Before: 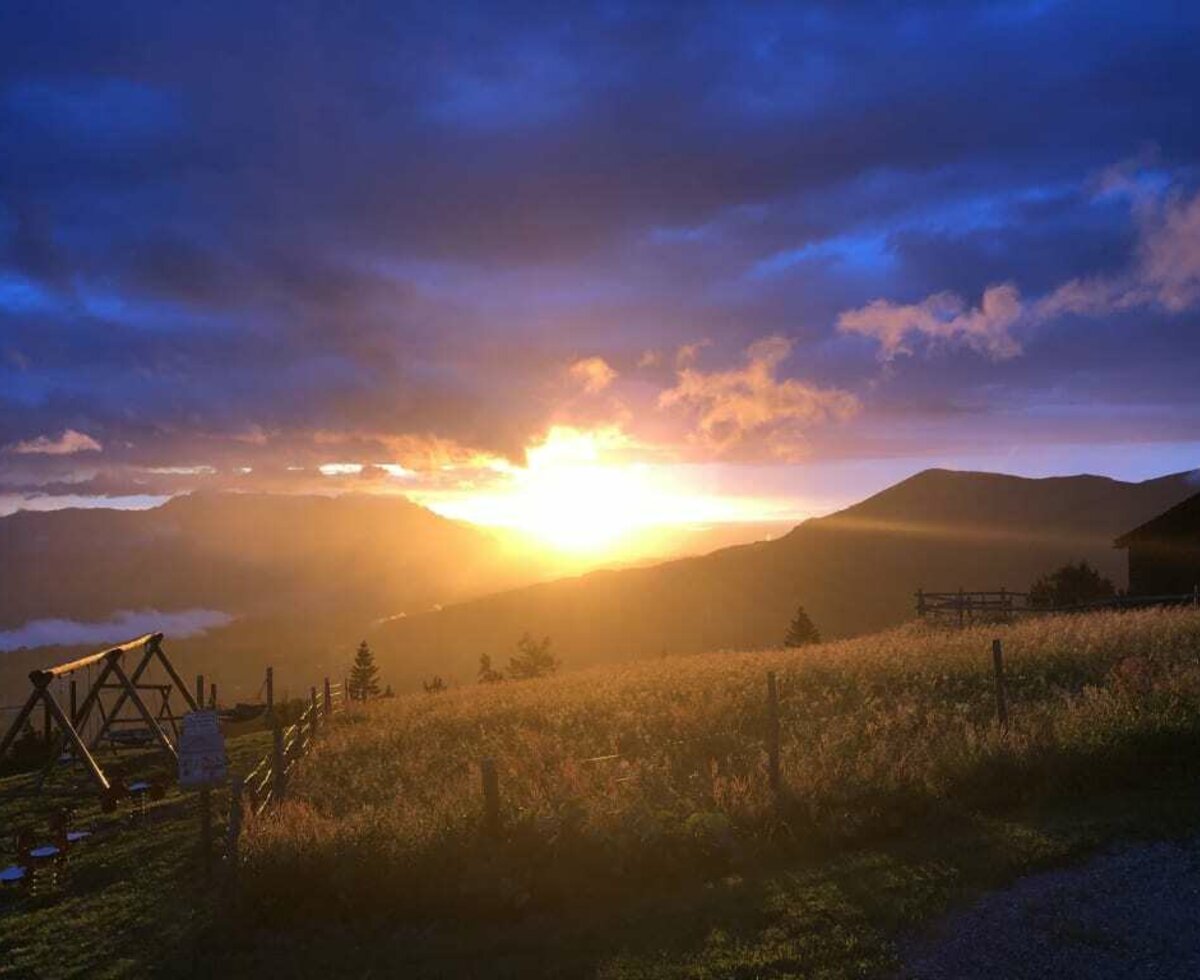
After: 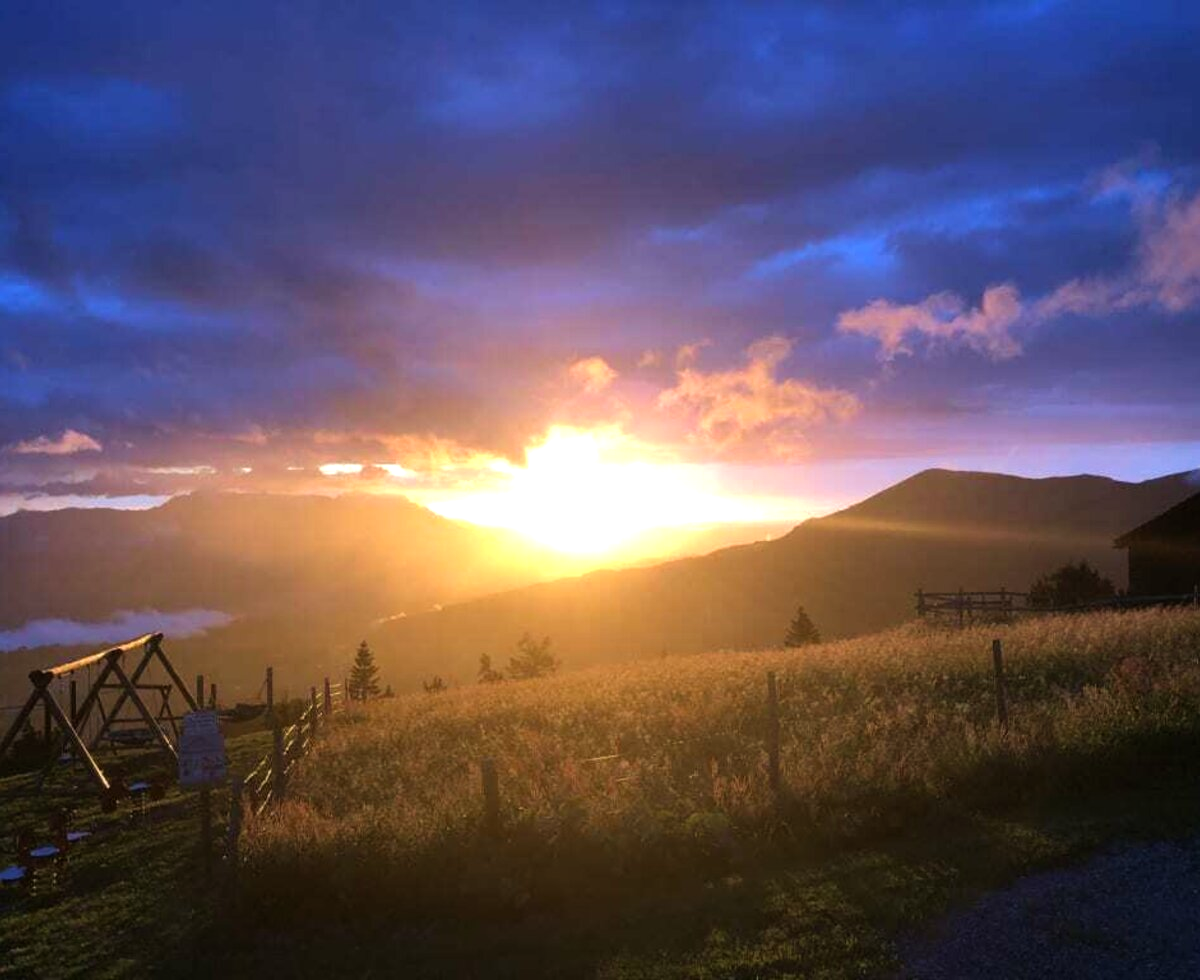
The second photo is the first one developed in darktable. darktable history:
velvia: strength 15.66%
tone equalizer: -8 EV -0.452 EV, -7 EV -0.411 EV, -6 EV -0.355 EV, -5 EV -0.246 EV, -3 EV 0.207 EV, -2 EV 0.363 EV, -1 EV 0.403 EV, +0 EV 0.427 EV
